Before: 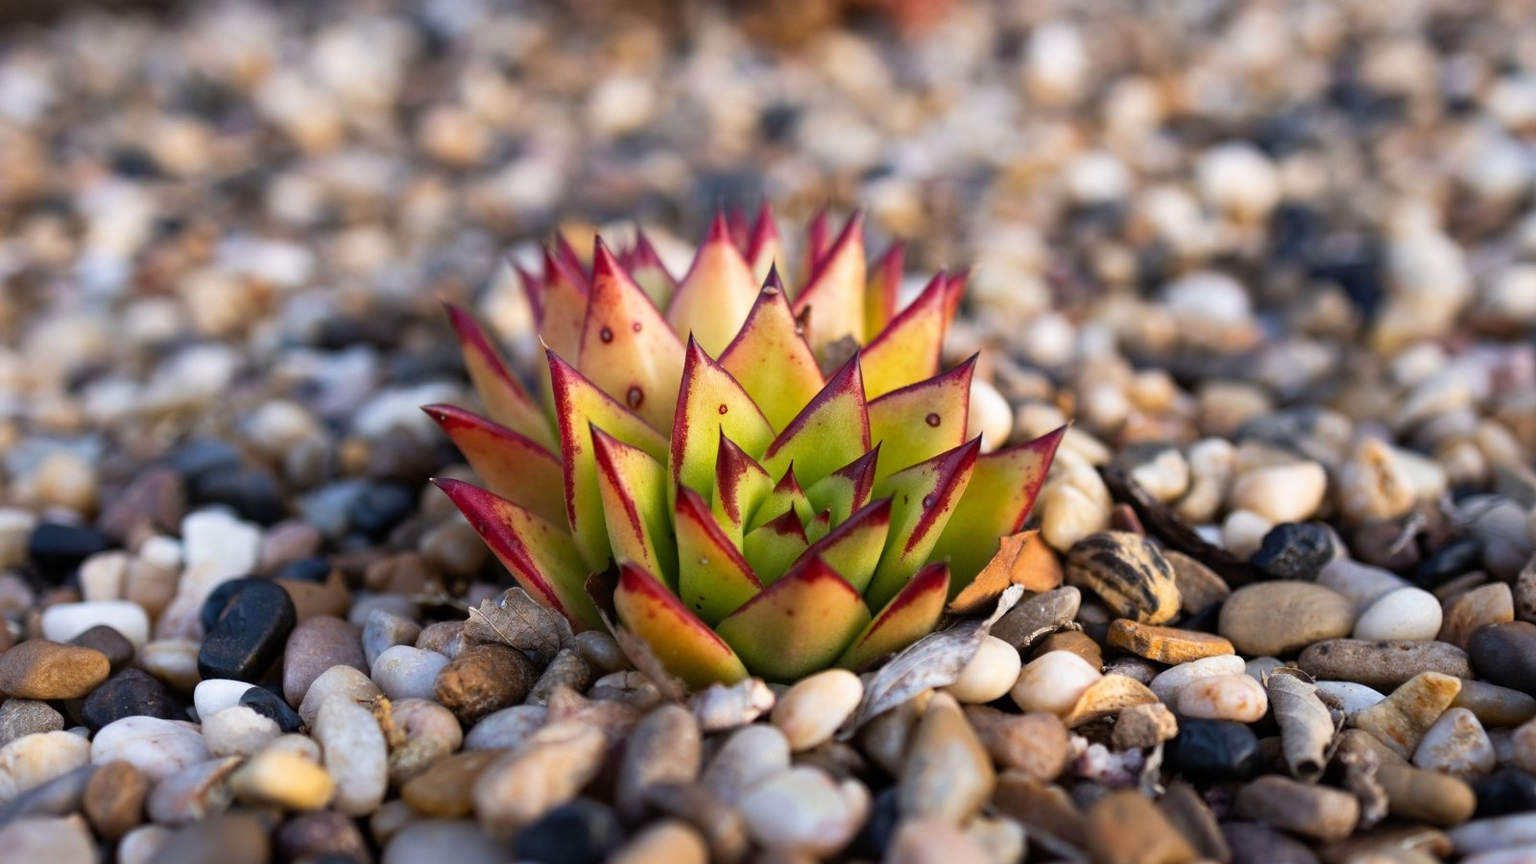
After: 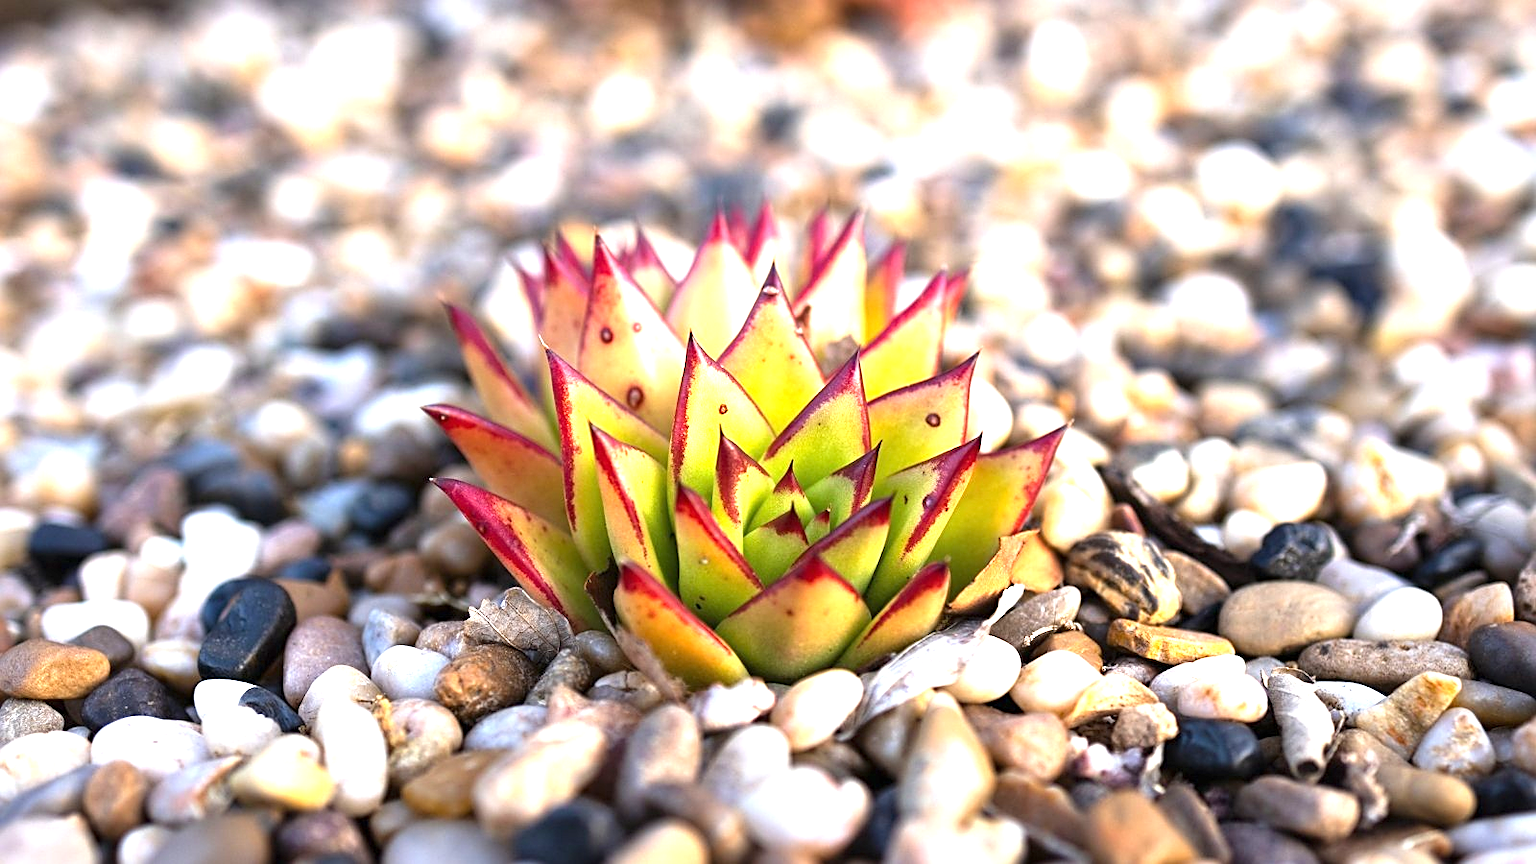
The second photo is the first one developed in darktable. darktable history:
sharpen: on, module defaults
exposure: black level correction 0, exposure 1.379 EV, compensate exposure bias true, compensate highlight preservation false
